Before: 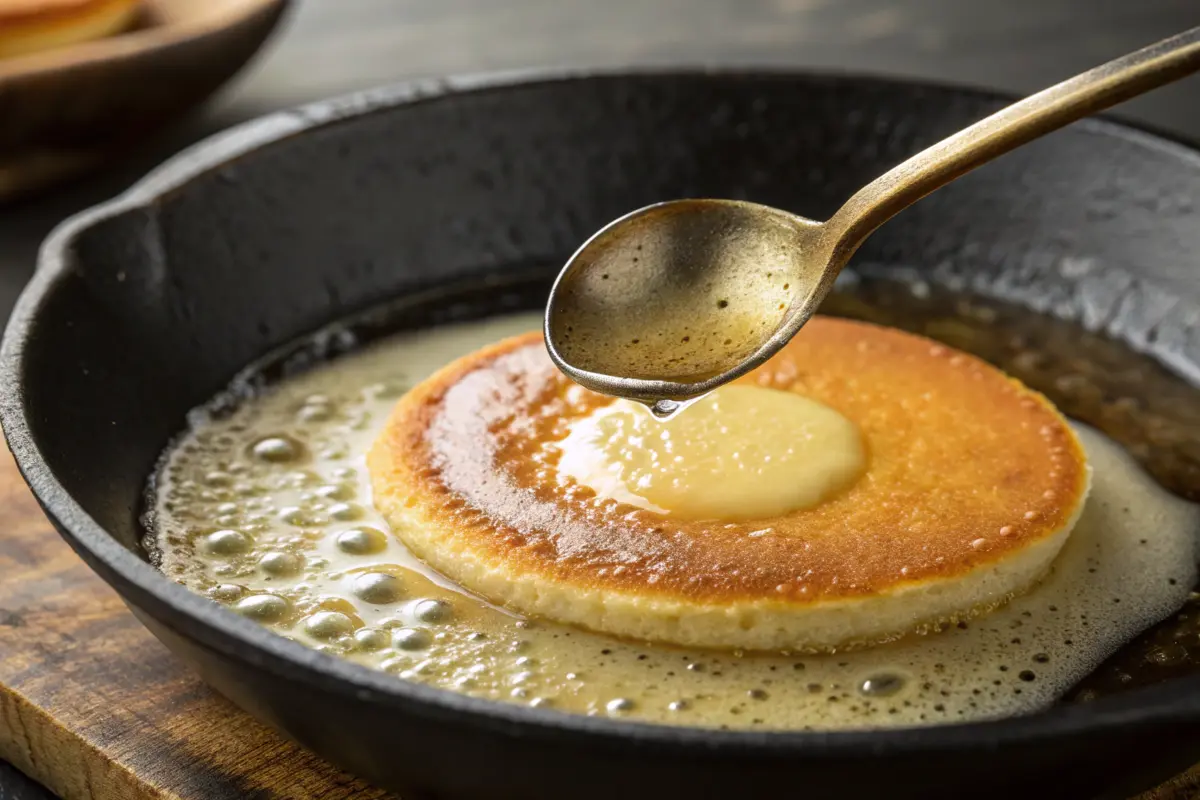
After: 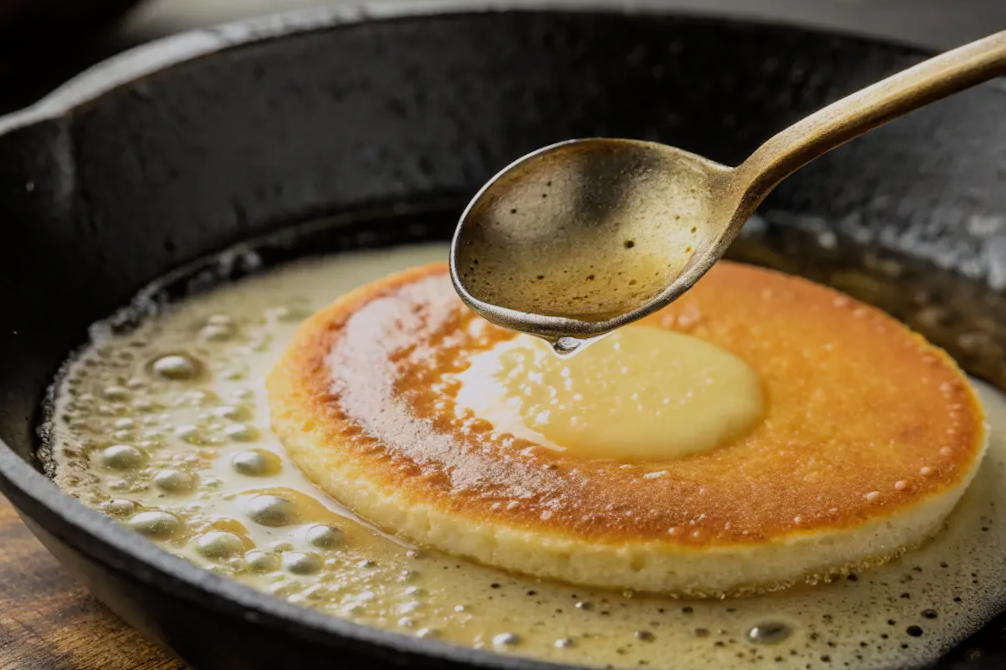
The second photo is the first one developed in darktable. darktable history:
crop and rotate: angle -2.88°, left 5.137%, top 5.186%, right 4.774%, bottom 4.747%
filmic rgb: black relative exposure -7.65 EV, white relative exposure 4.56 EV, threshold 5.97 EV, hardness 3.61, color science v6 (2022), enable highlight reconstruction true
